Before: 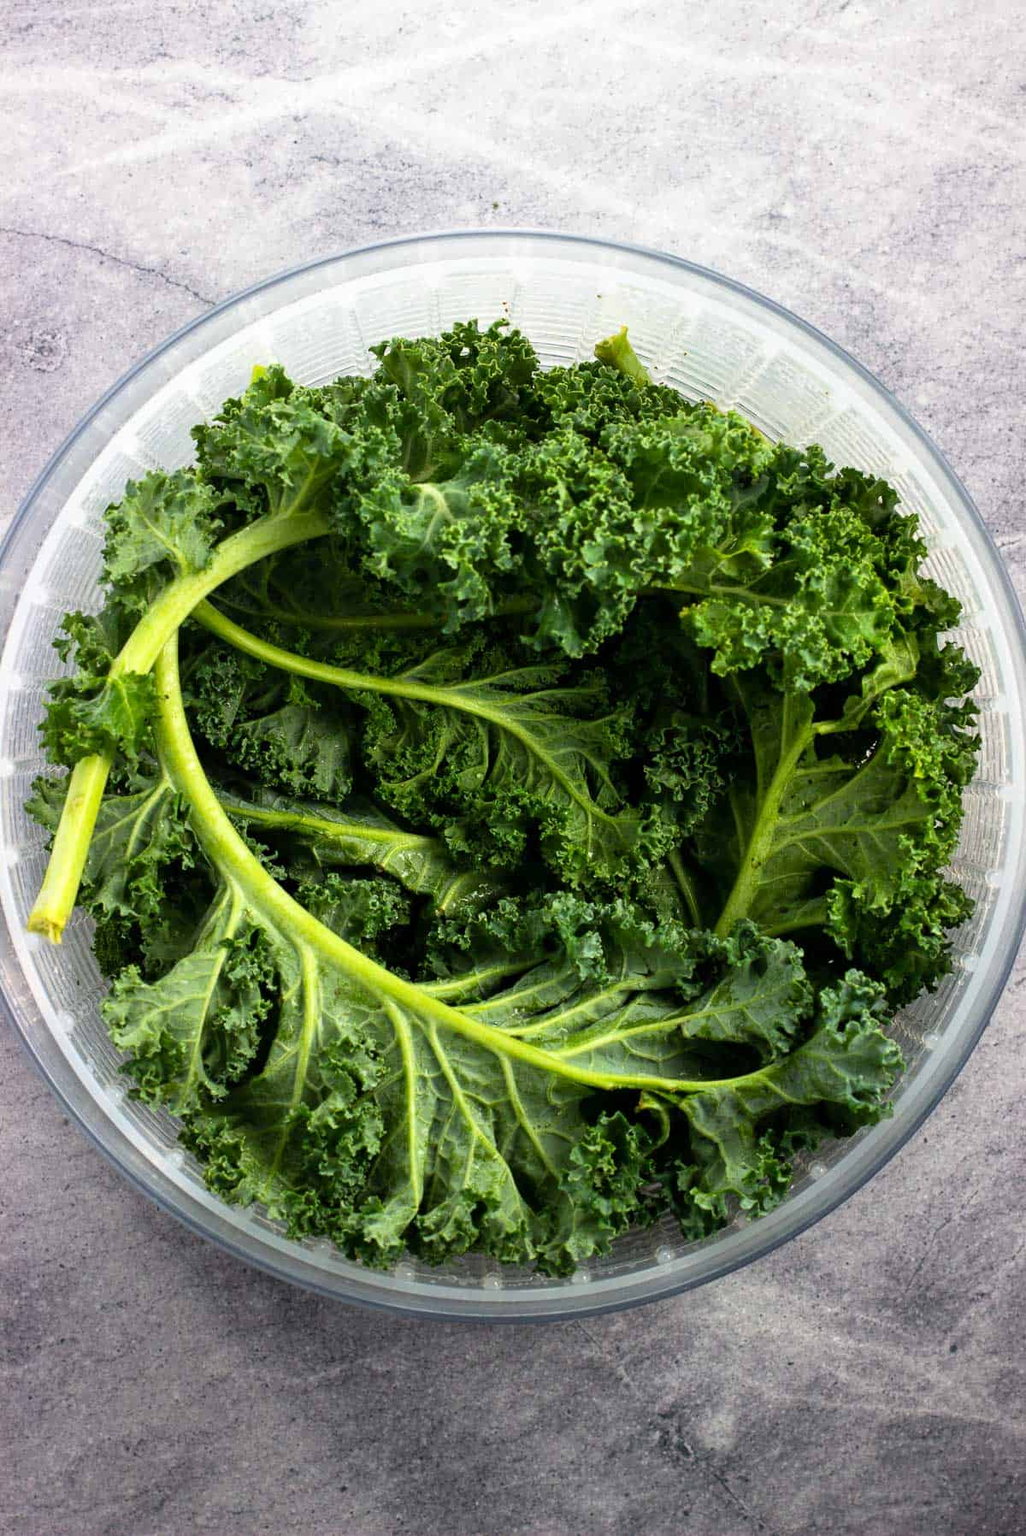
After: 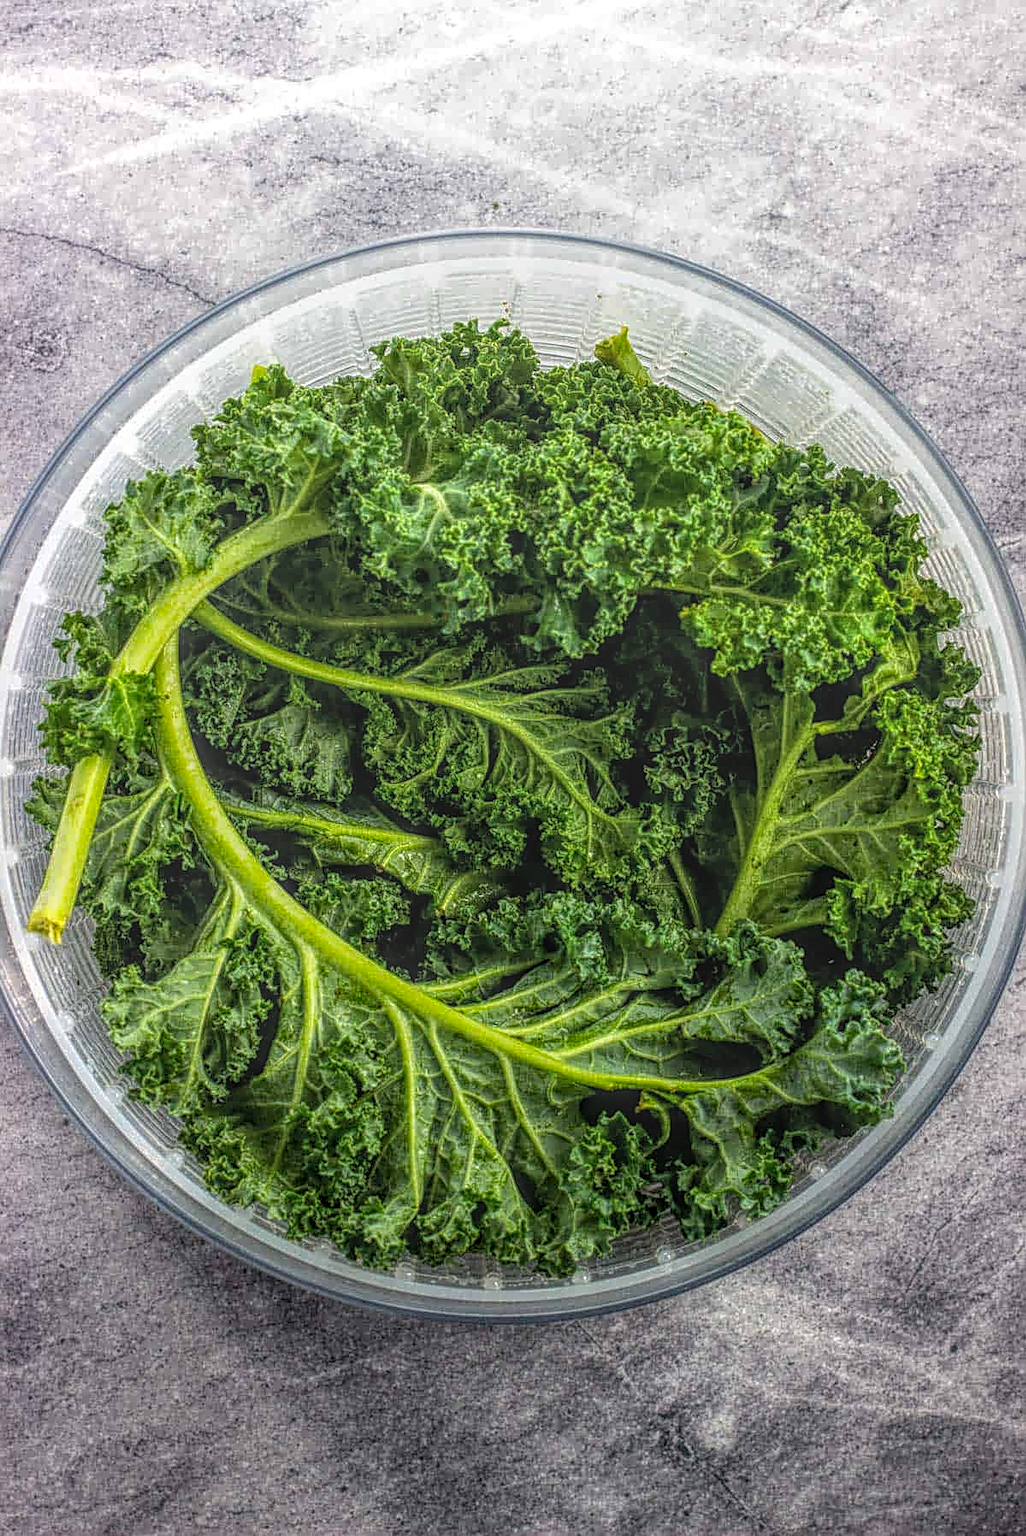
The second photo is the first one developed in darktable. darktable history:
sharpen: on, module defaults
local contrast: highlights 0%, shadows 2%, detail 201%, midtone range 0.243
